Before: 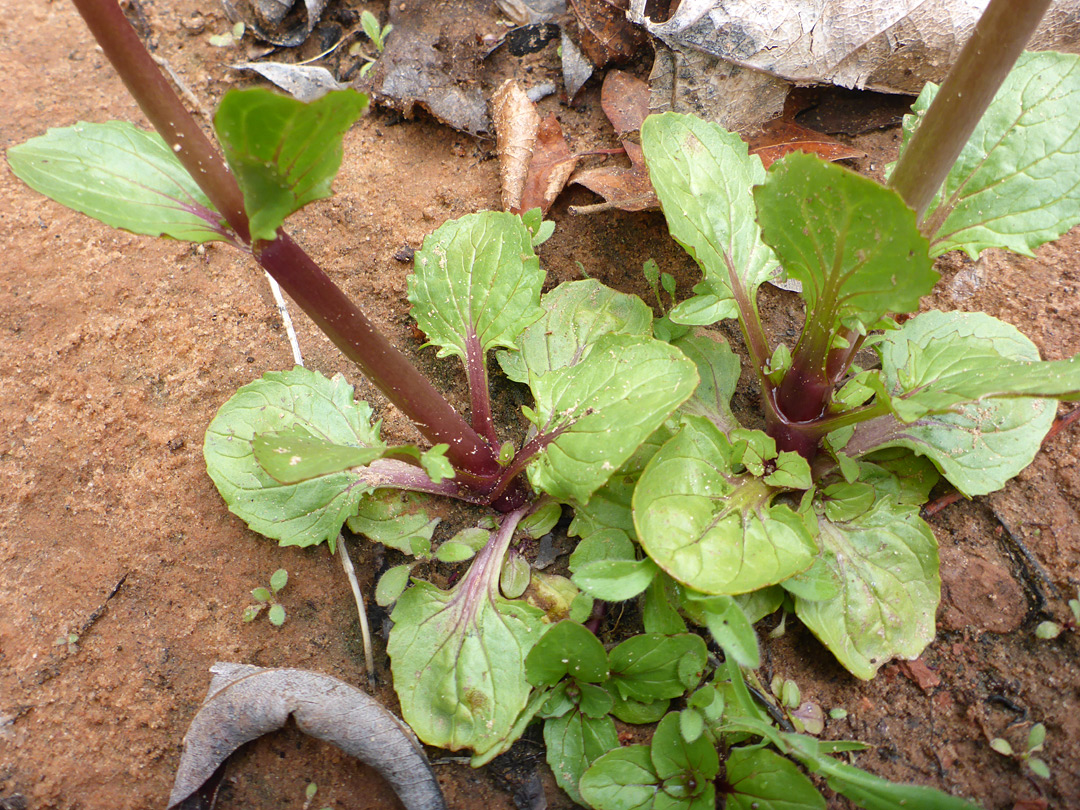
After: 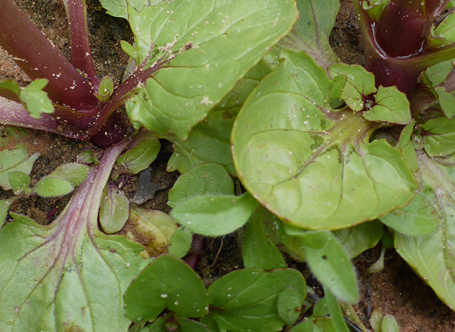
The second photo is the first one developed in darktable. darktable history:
crop: left 37.221%, top 45.169%, right 20.63%, bottom 13.777%
exposure: exposure -0.582 EV, compensate highlight preservation false
